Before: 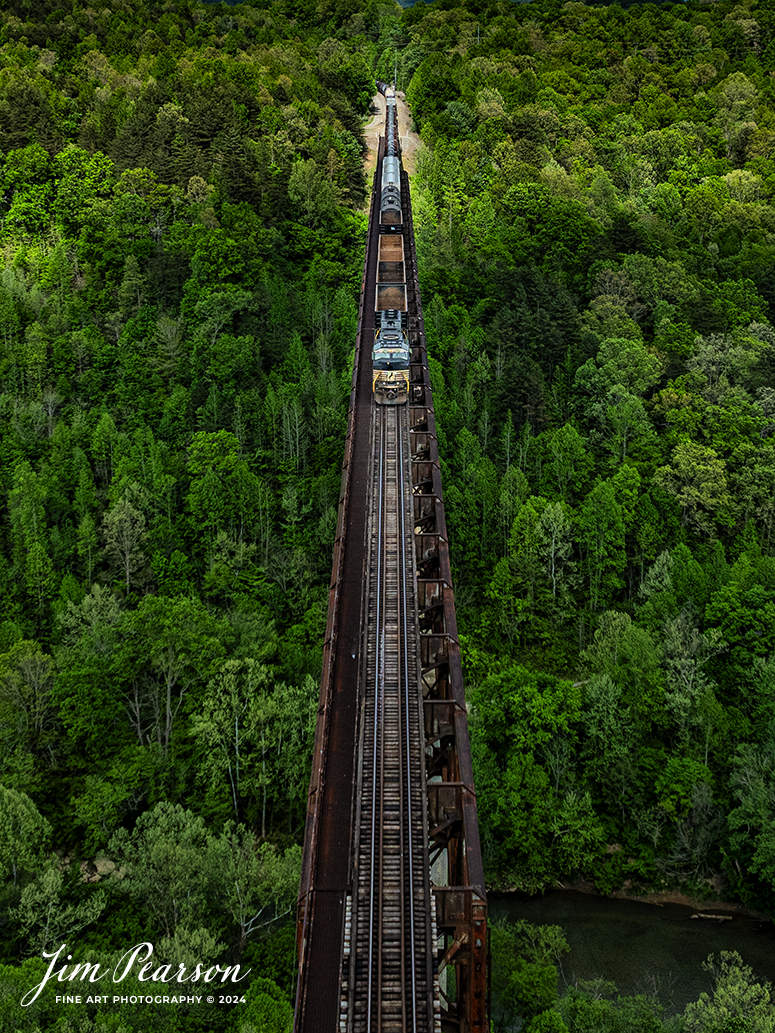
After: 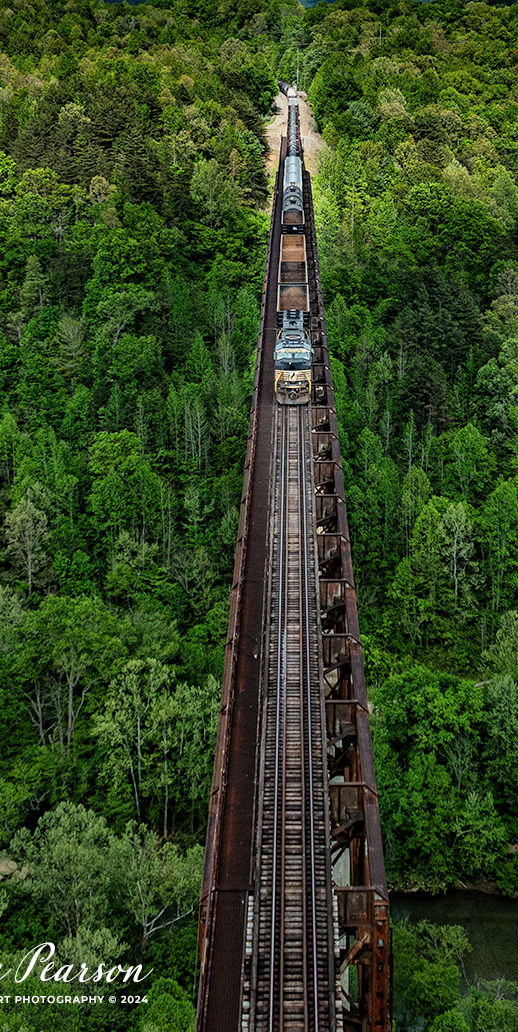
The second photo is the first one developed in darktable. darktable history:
crop and rotate: left 12.683%, right 20.475%
